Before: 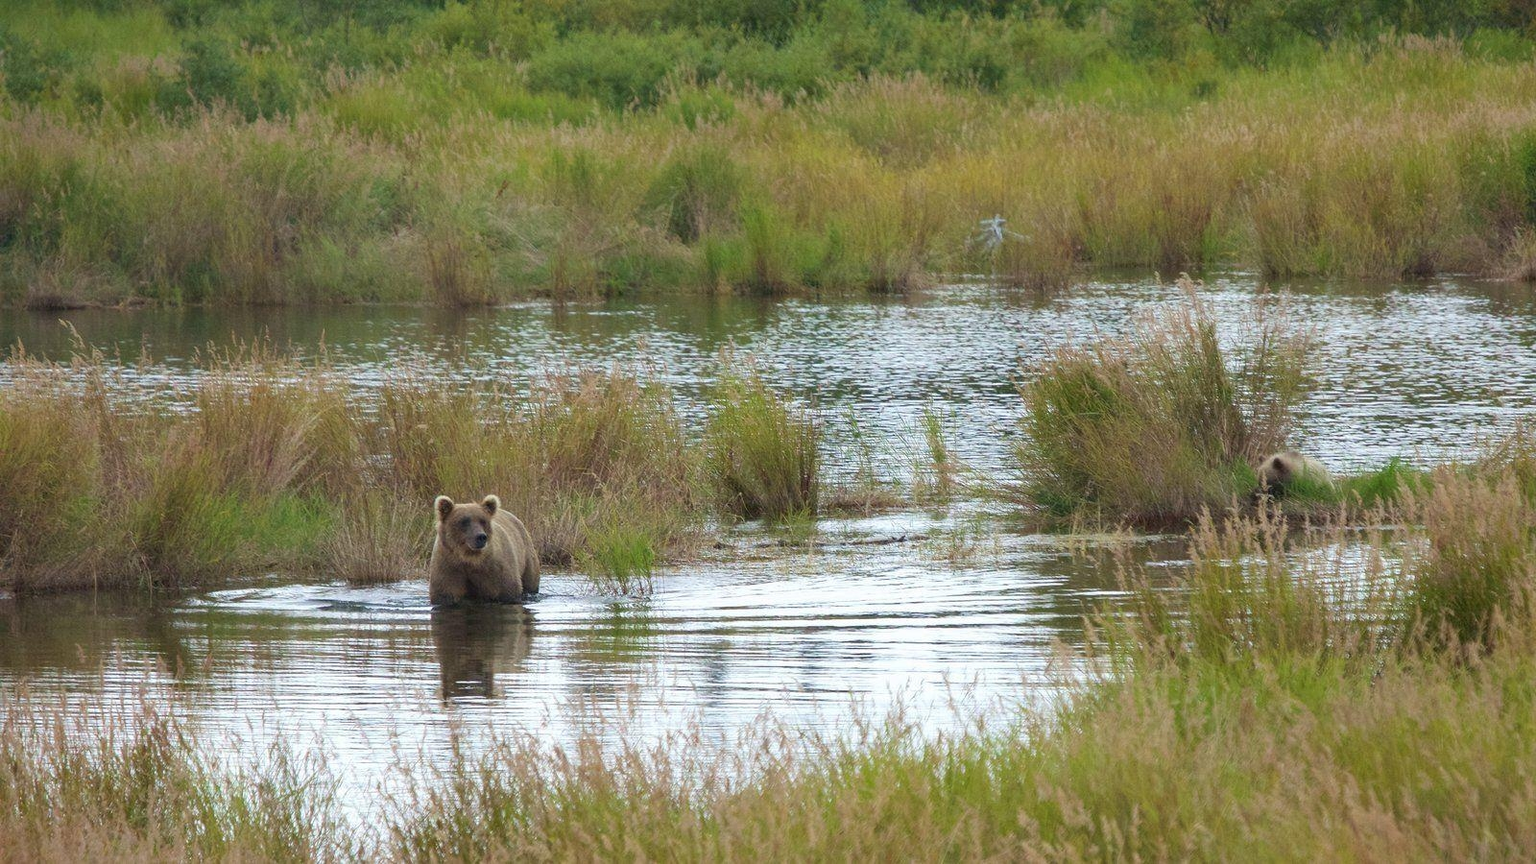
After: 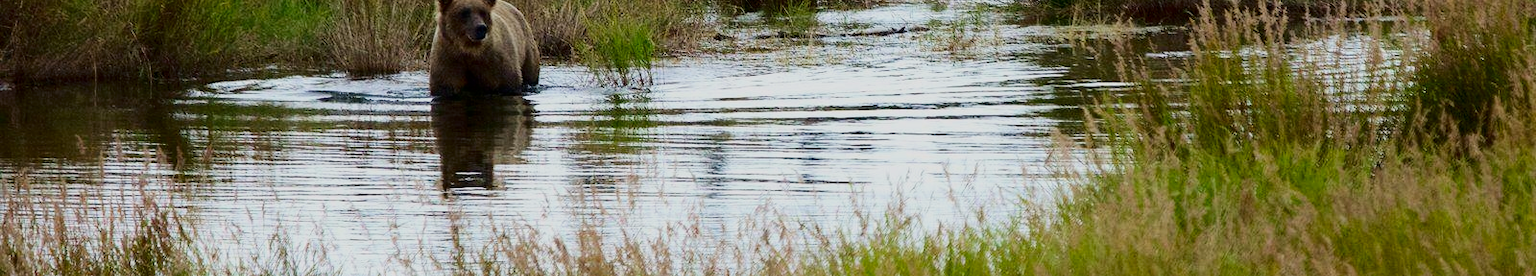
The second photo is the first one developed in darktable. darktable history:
crop and rotate: top 58.983%, bottom 8.935%
contrast brightness saturation: contrast 0.218, brightness -0.186, saturation 0.234
filmic rgb: black relative exposure -7.65 EV, white relative exposure 4.56 EV, hardness 3.61, contrast 1.105
